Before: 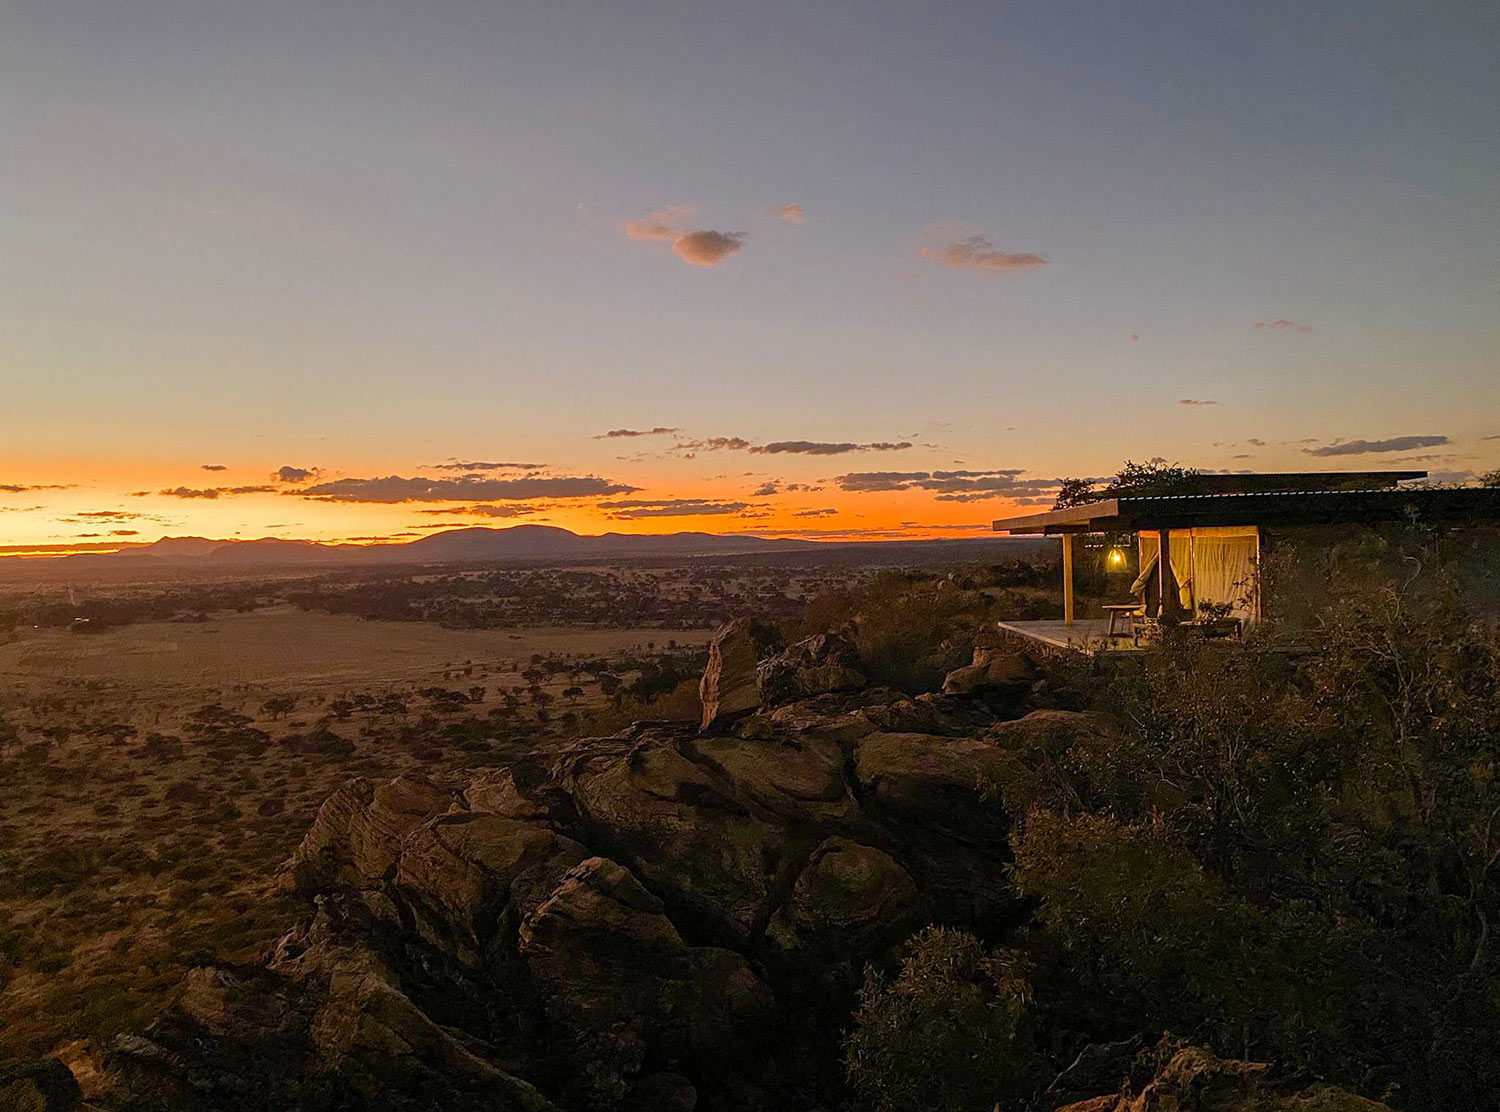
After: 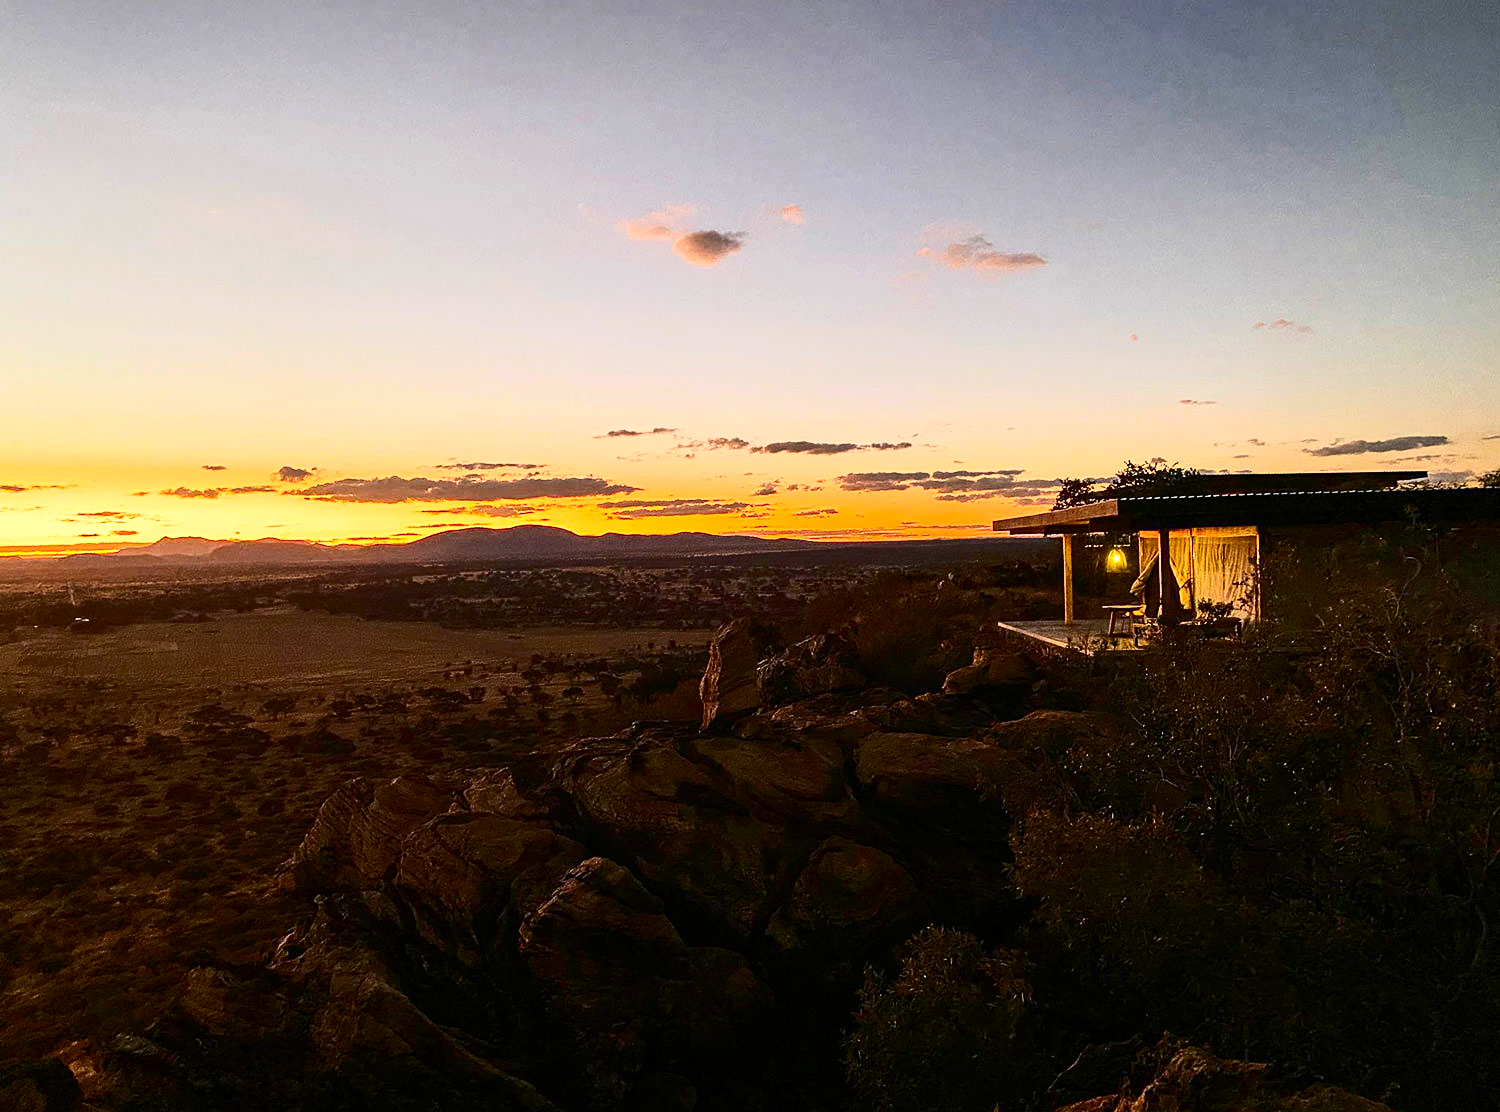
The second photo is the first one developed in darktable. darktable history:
contrast brightness saturation: contrast 0.406, brightness 0.097, saturation 0.205
tone equalizer: -8 EV -0.406 EV, -7 EV -0.426 EV, -6 EV -0.323 EV, -5 EV -0.228 EV, -3 EV 0.251 EV, -2 EV 0.315 EV, -1 EV 0.391 EV, +0 EV 0.397 EV, edges refinement/feathering 500, mask exposure compensation -1.57 EV, preserve details no
